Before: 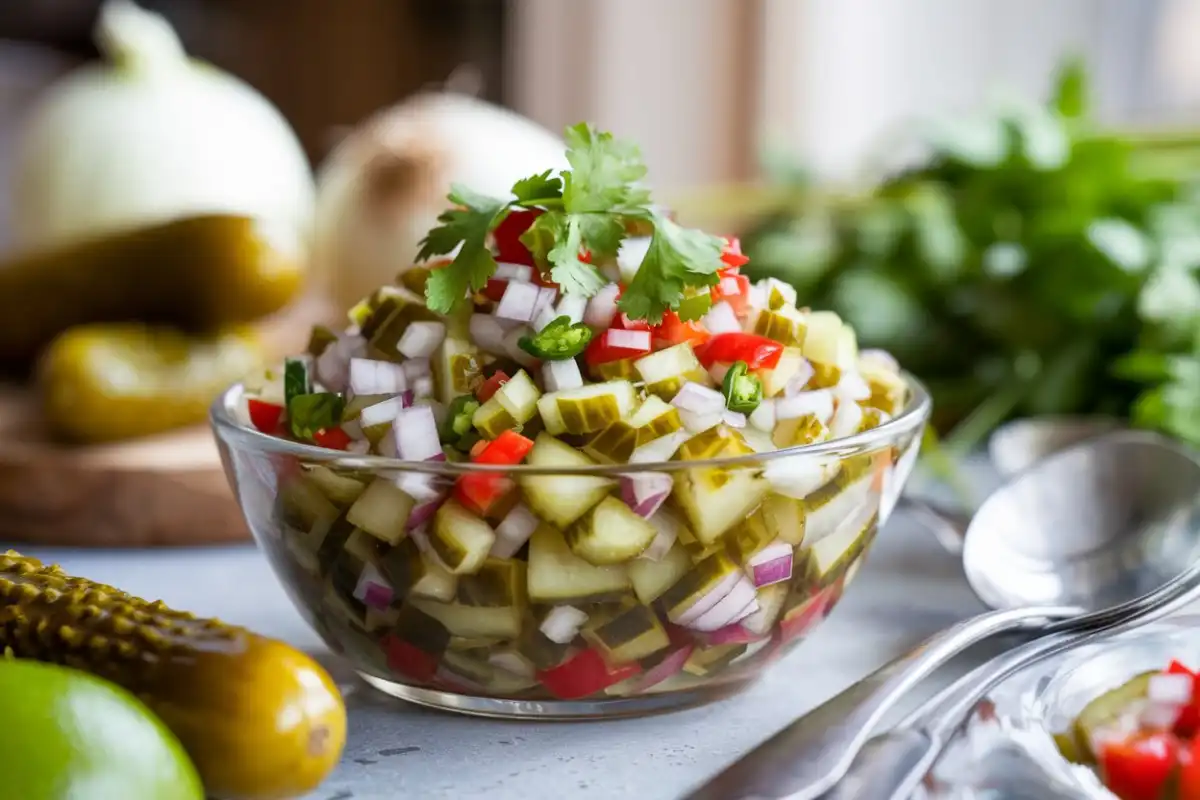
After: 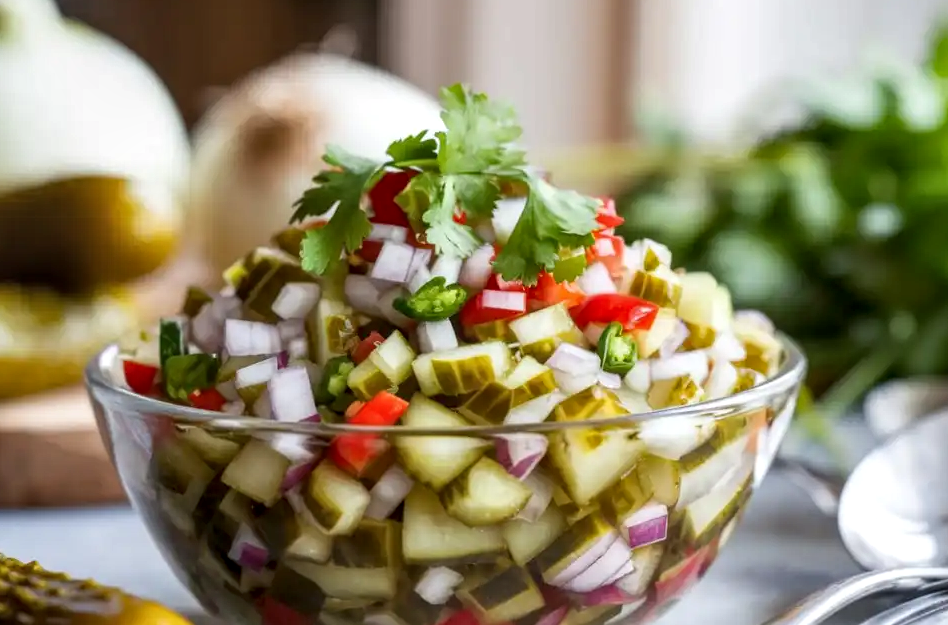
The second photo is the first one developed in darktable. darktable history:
local contrast: detail 130%
crop and rotate: left 10.485%, top 4.977%, right 10.465%, bottom 16.84%
